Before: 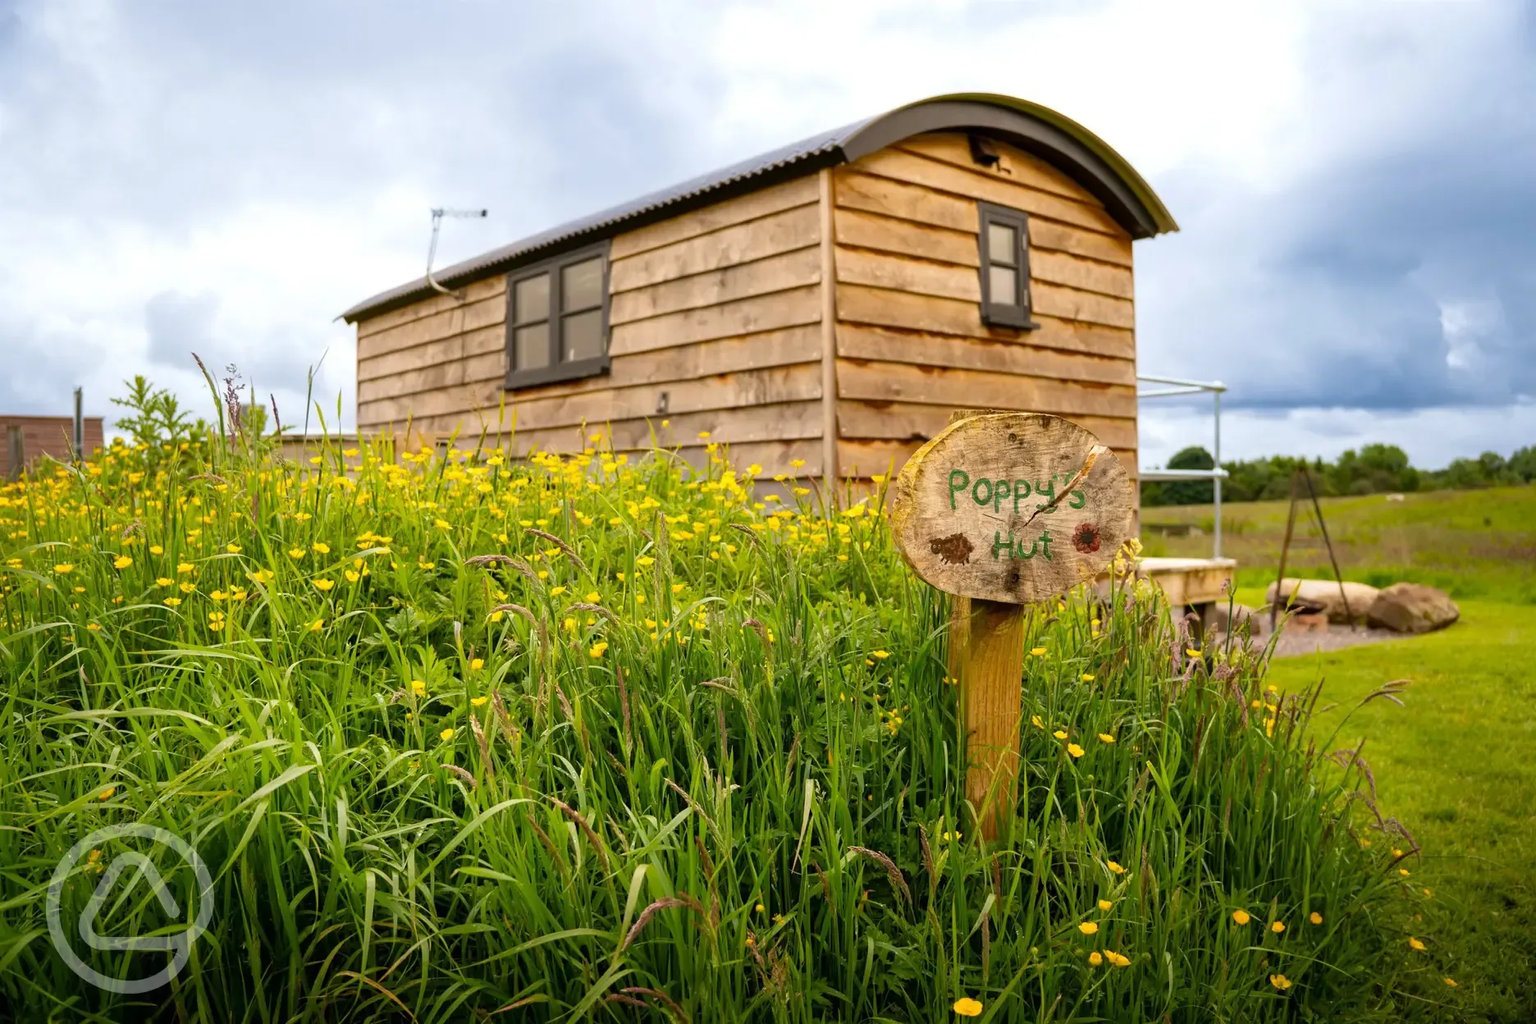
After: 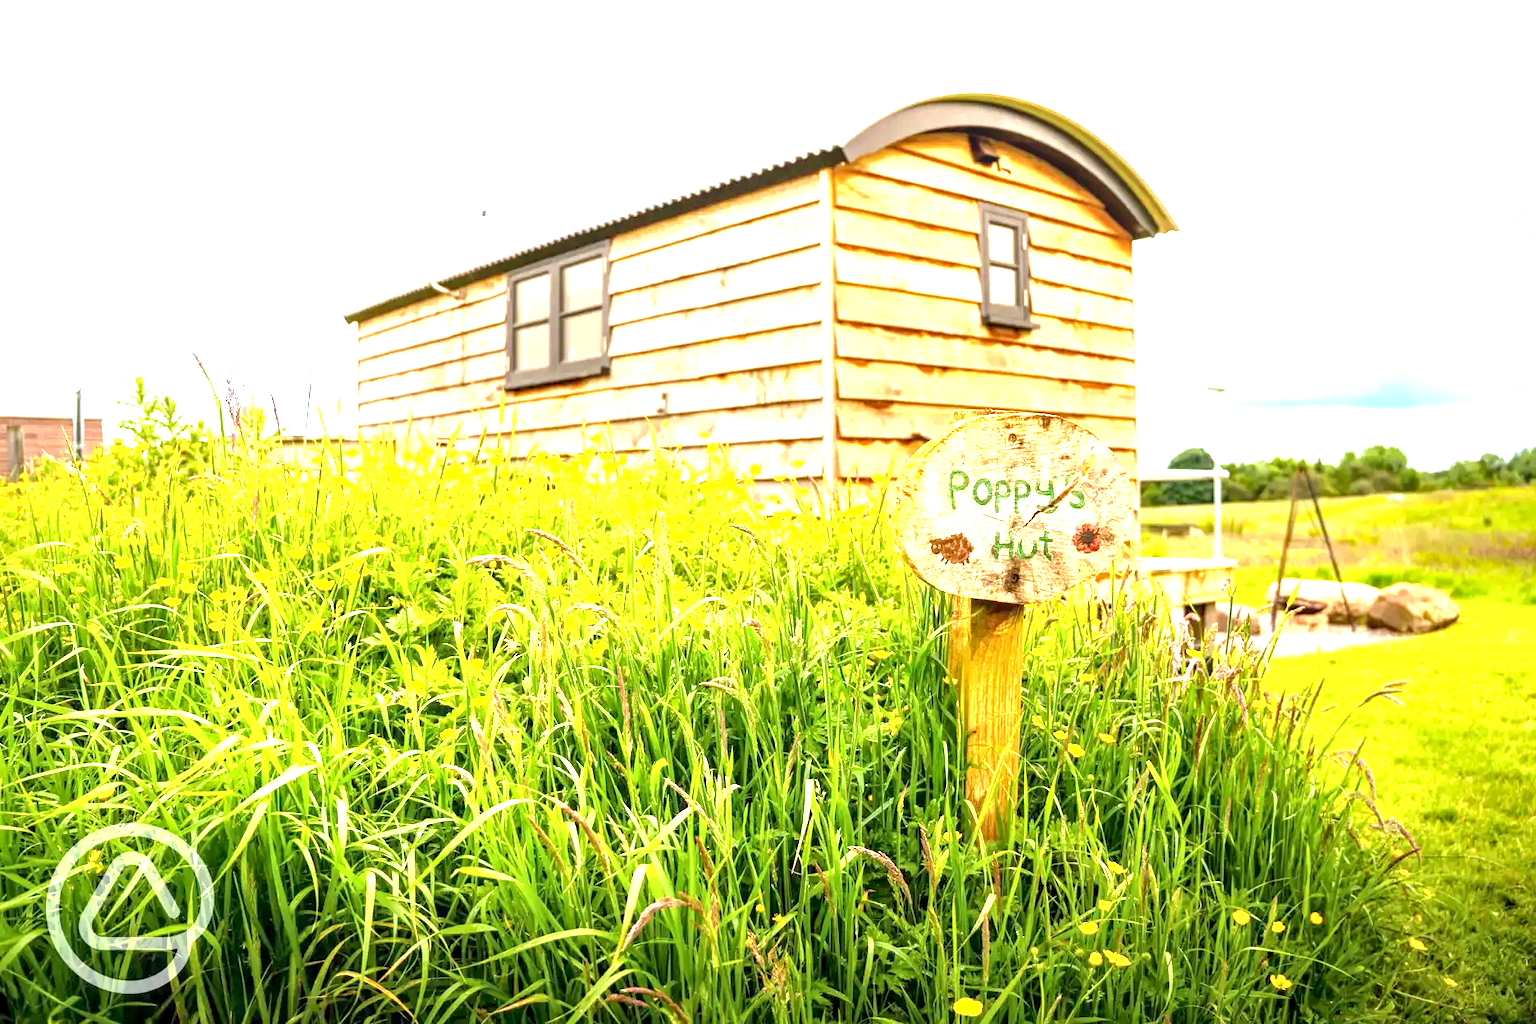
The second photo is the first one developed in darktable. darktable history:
exposure: black level correction 0.001, exposure 2 EV, compensate highlight preservation false
local contrast: detail 130%
